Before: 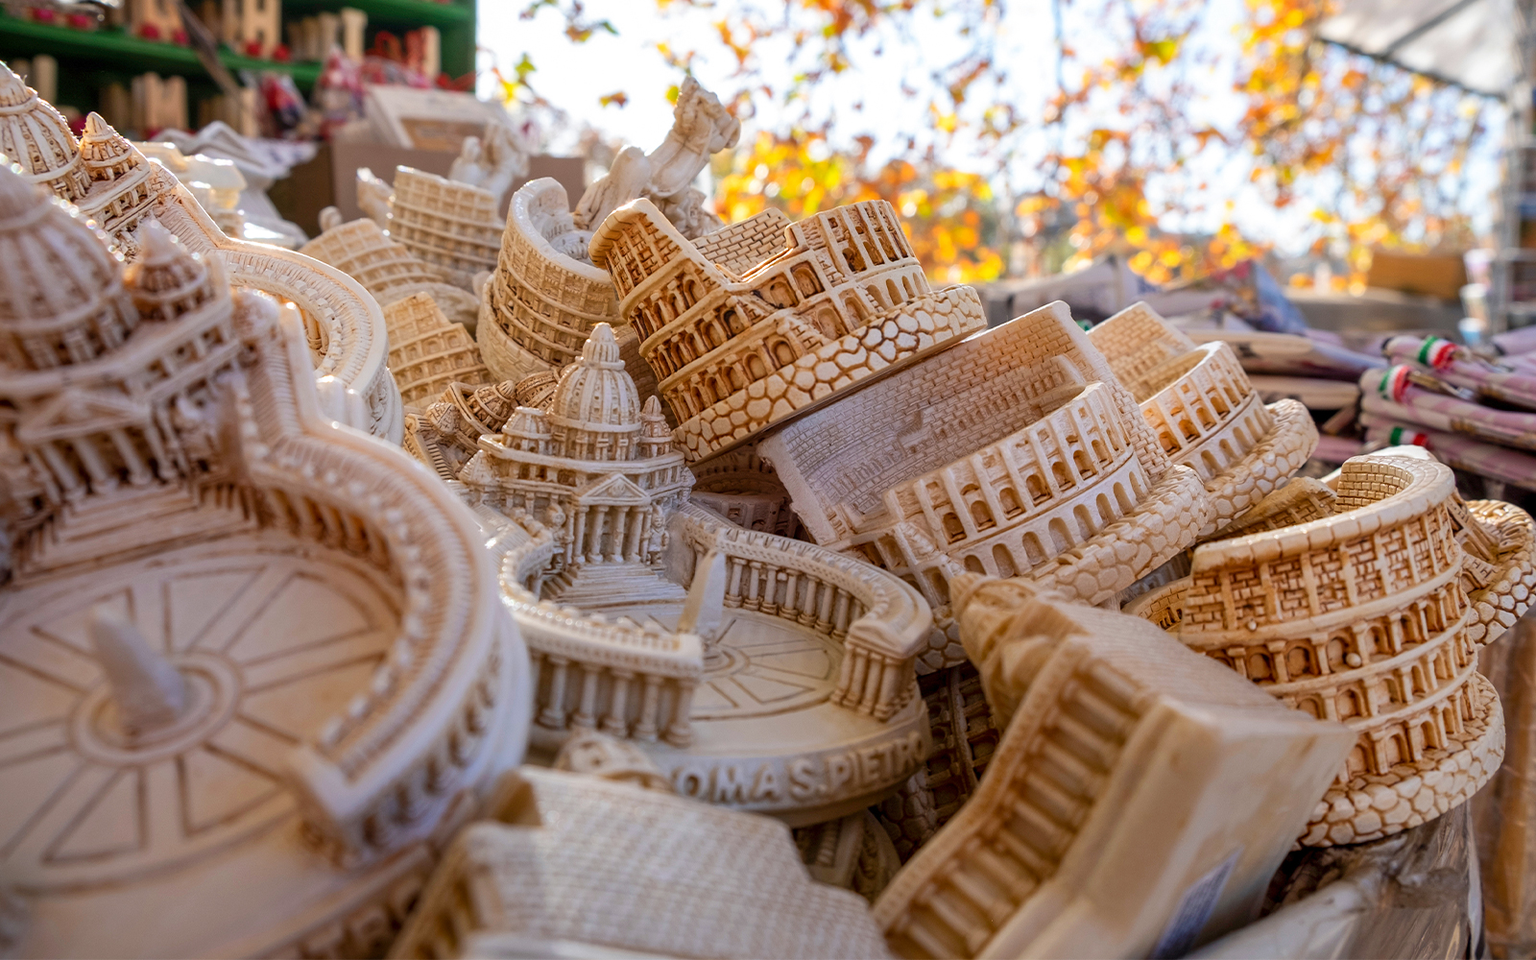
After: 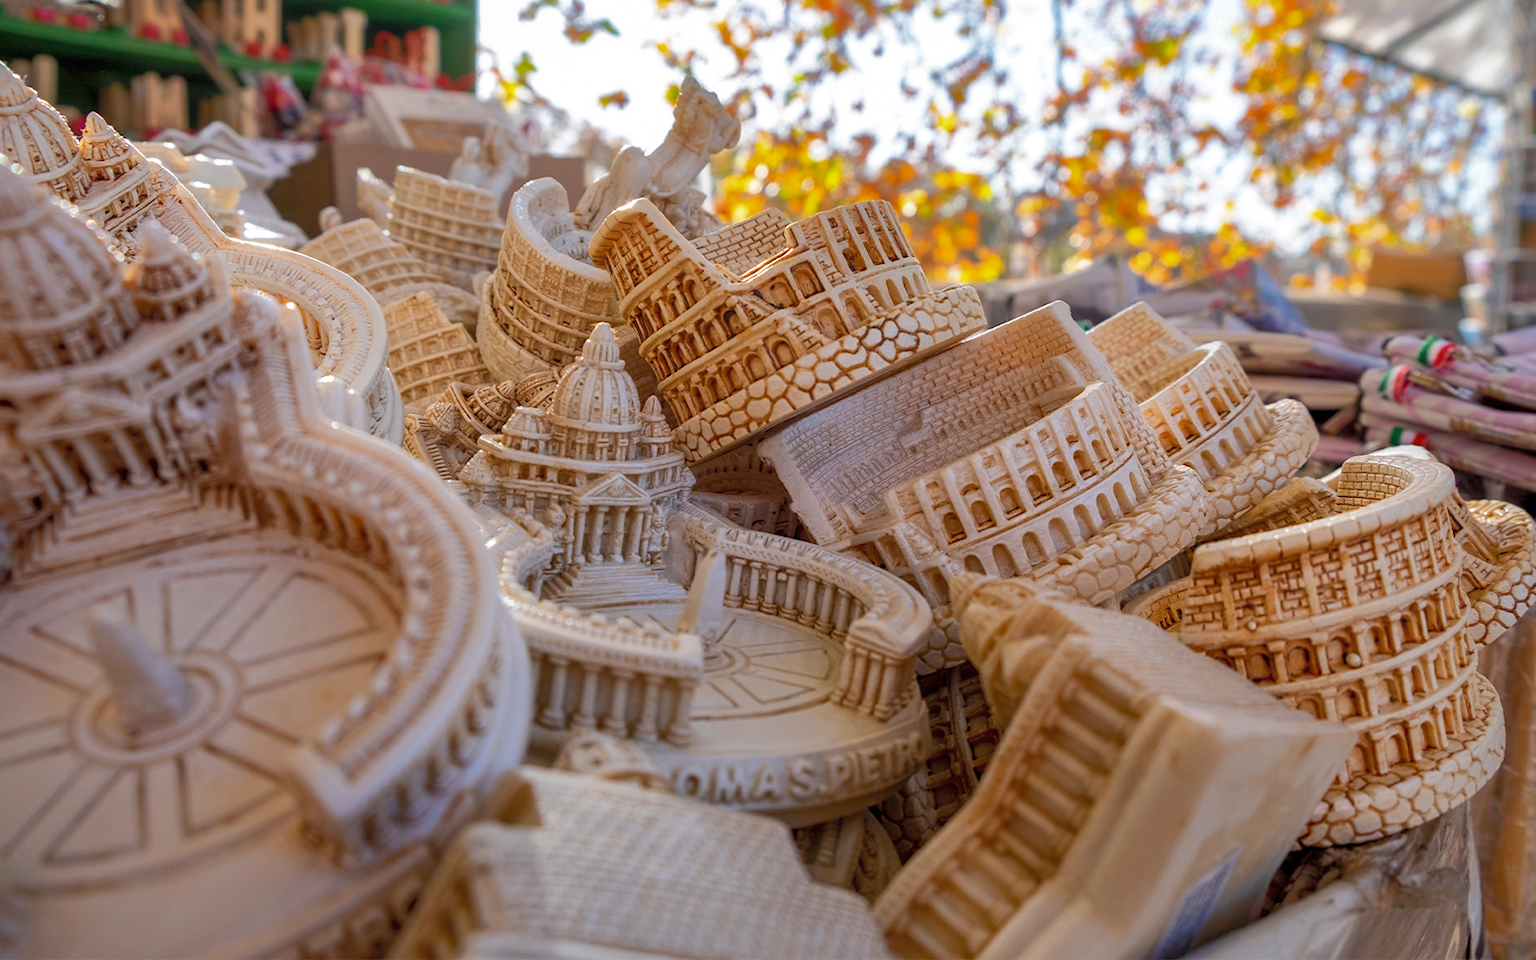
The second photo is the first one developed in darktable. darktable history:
shadows and highlights: shadows 59.92, highlights -59.67
